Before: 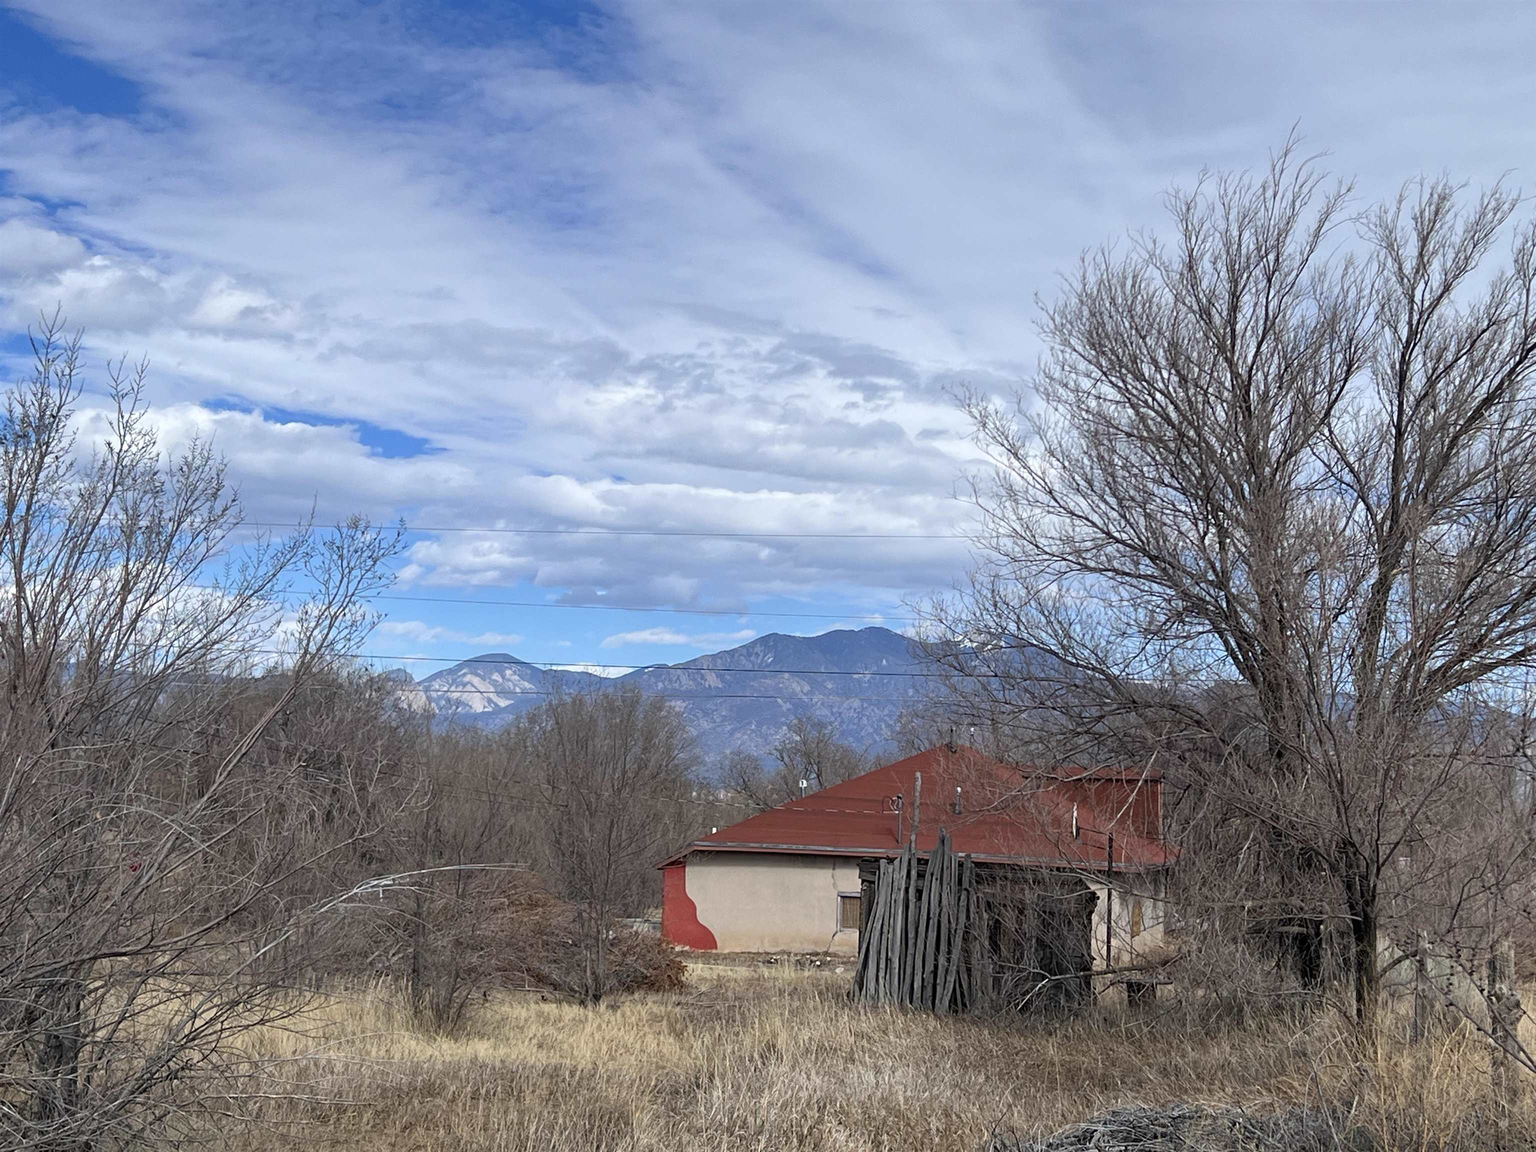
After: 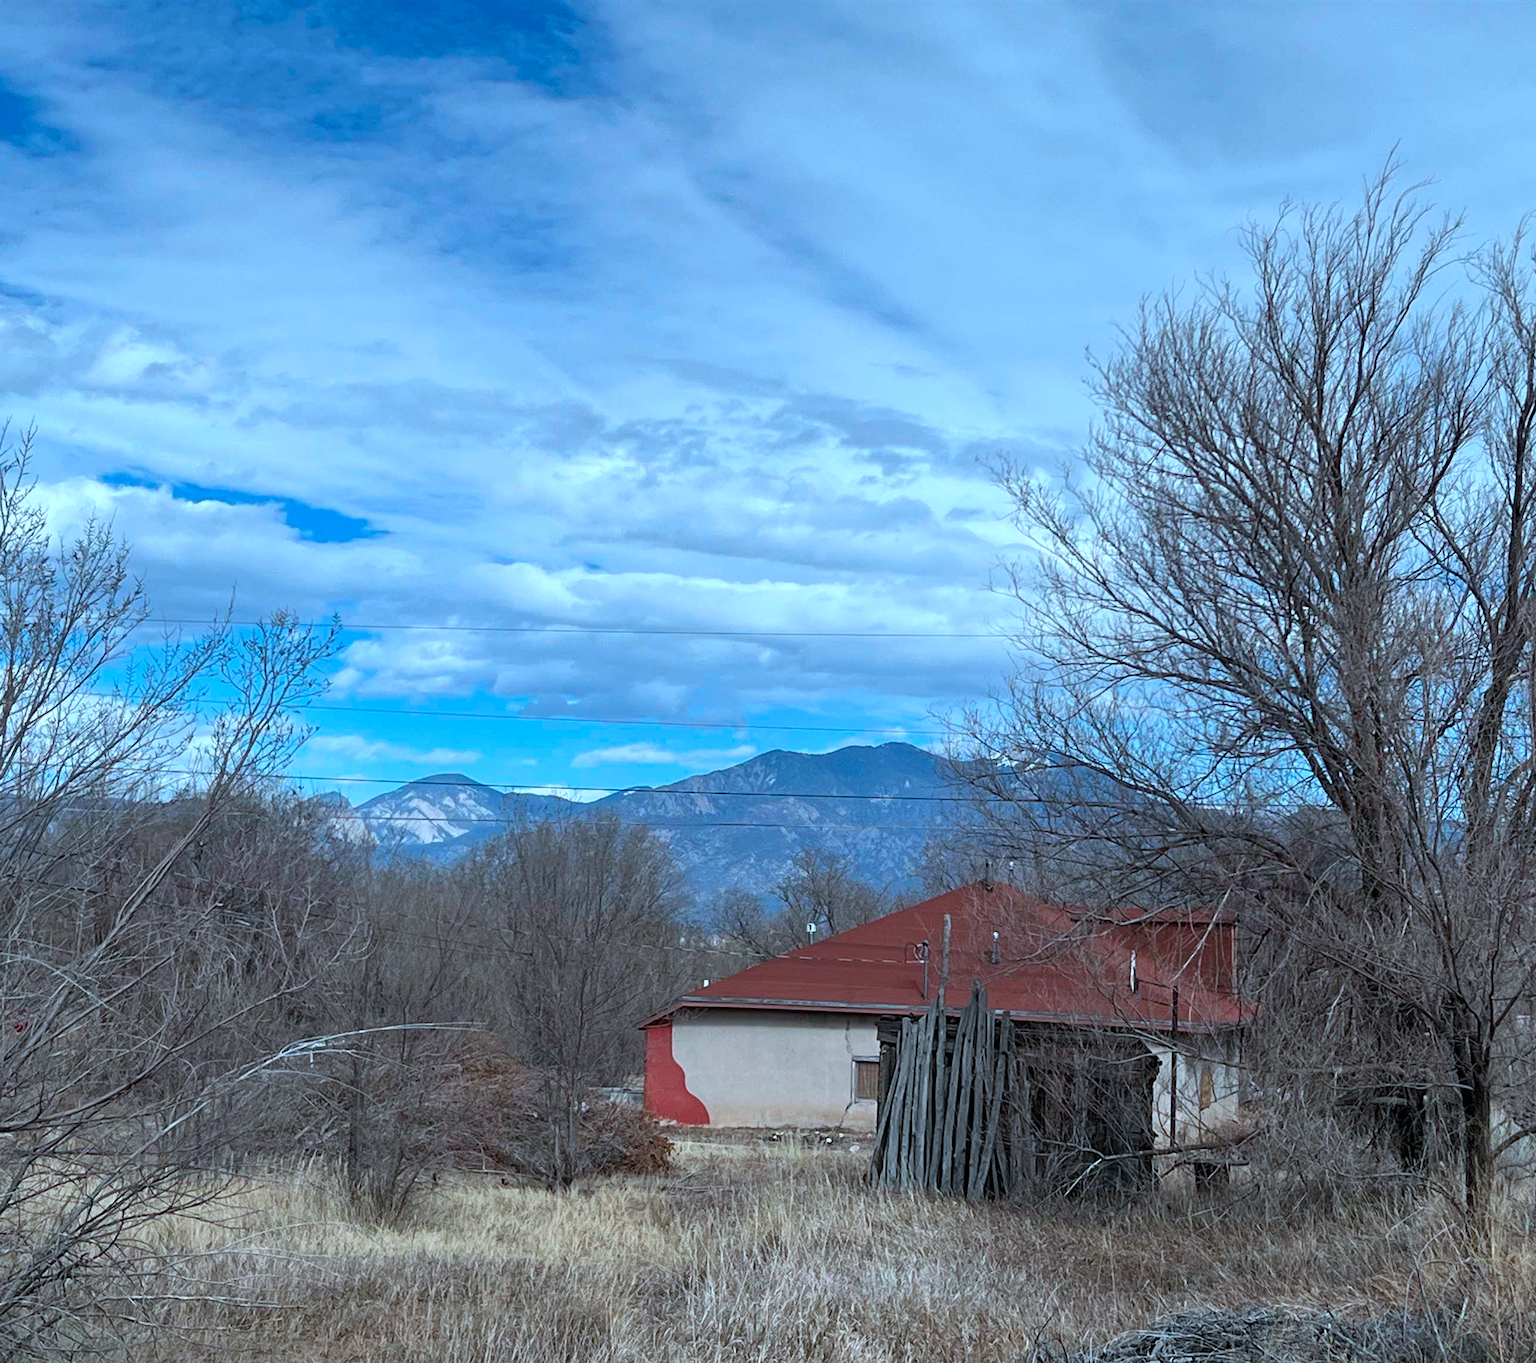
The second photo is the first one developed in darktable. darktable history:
levels: levels [0, 0.51, 1]
crop: left 7.702%, right 7.815%
color correction: highlights a* -9.79, highlights b* -21.95
